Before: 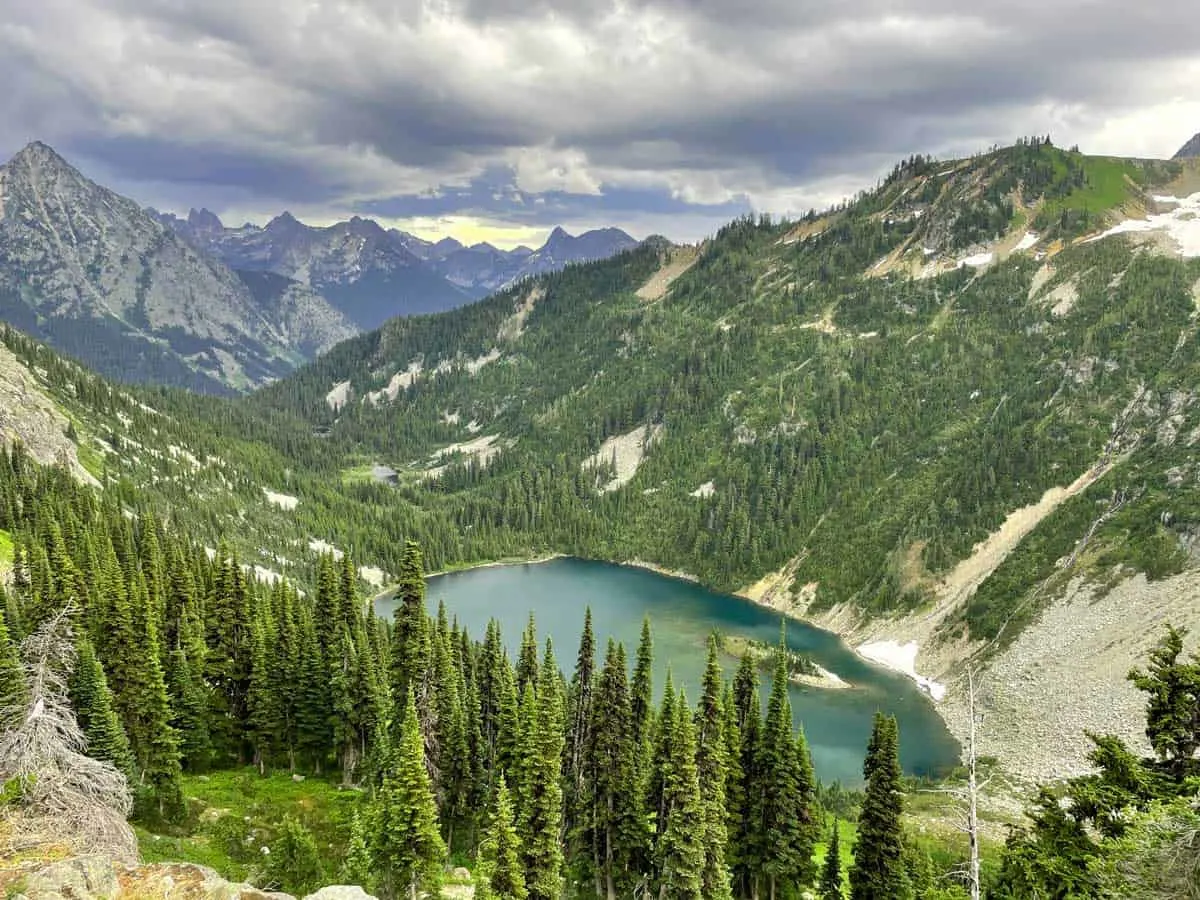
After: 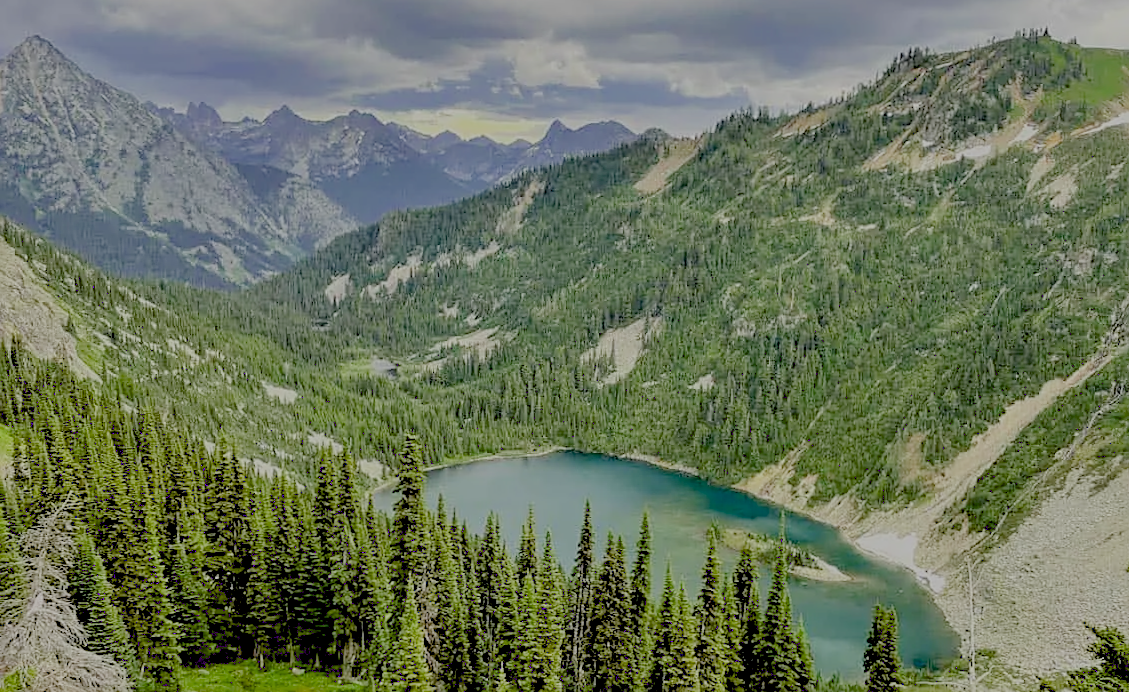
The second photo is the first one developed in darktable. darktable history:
crop and rotate: angle 0.114°, top 11.895%, right 5.62%, bottom 10.954%
exposure: black level correction 0.026, exposure 0.184 EV, compensate highlight preservation false
local contrast: highlights 102%, shadows 100%, detail 120%, midtone range 0.2
filmic rgb: black relative exposure -8.02 EV, white relative exposure 8.01 EV, target black luminance 0%, hardness 2.47, latitude 76.46%, contrast 0.579, shadows ↔ highlights balance 0.013%
sharpen: on, module defaults
